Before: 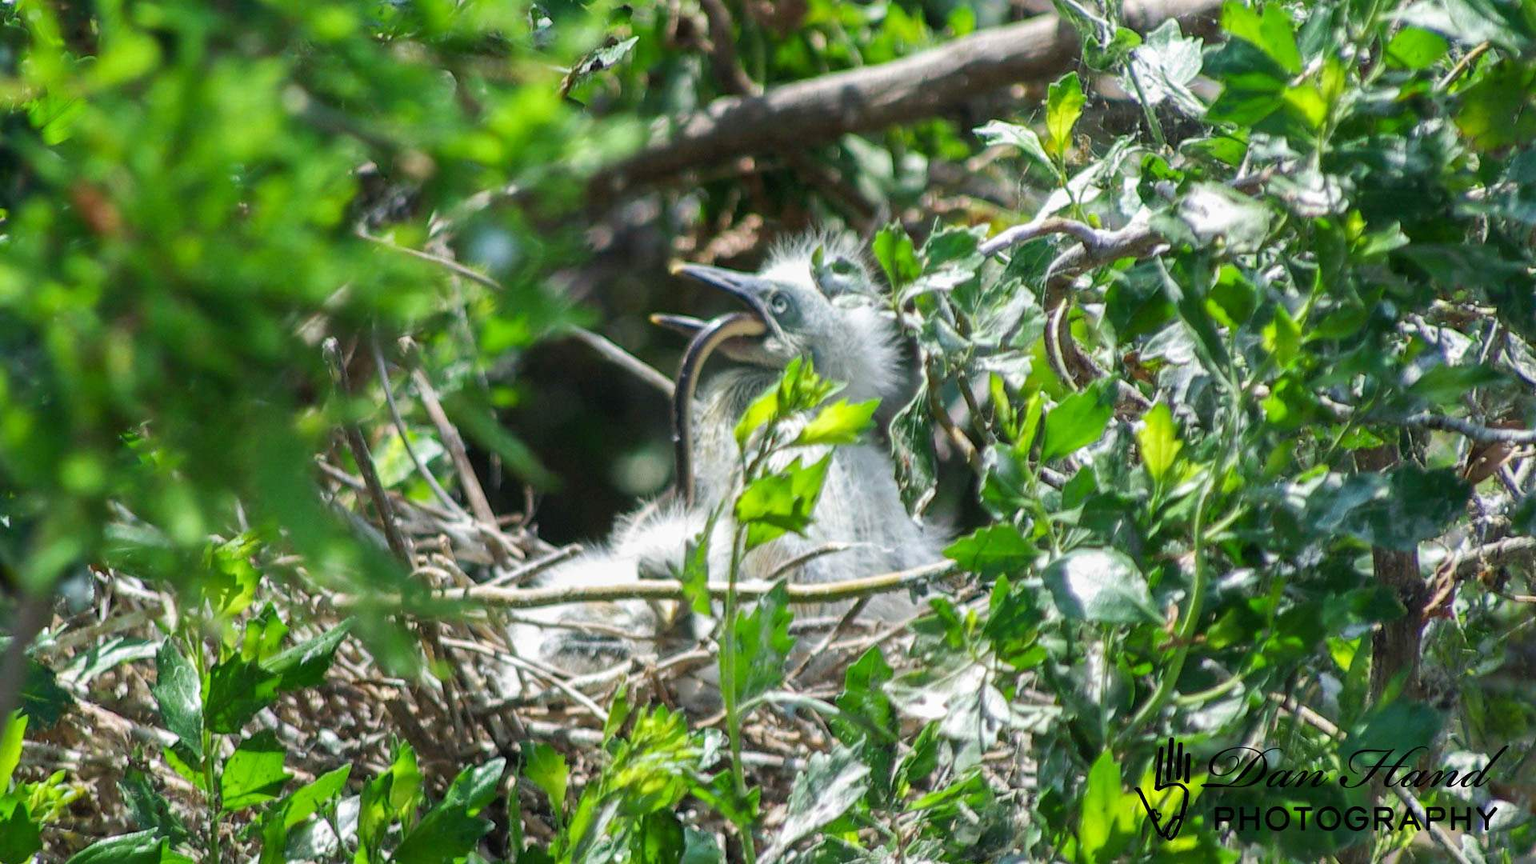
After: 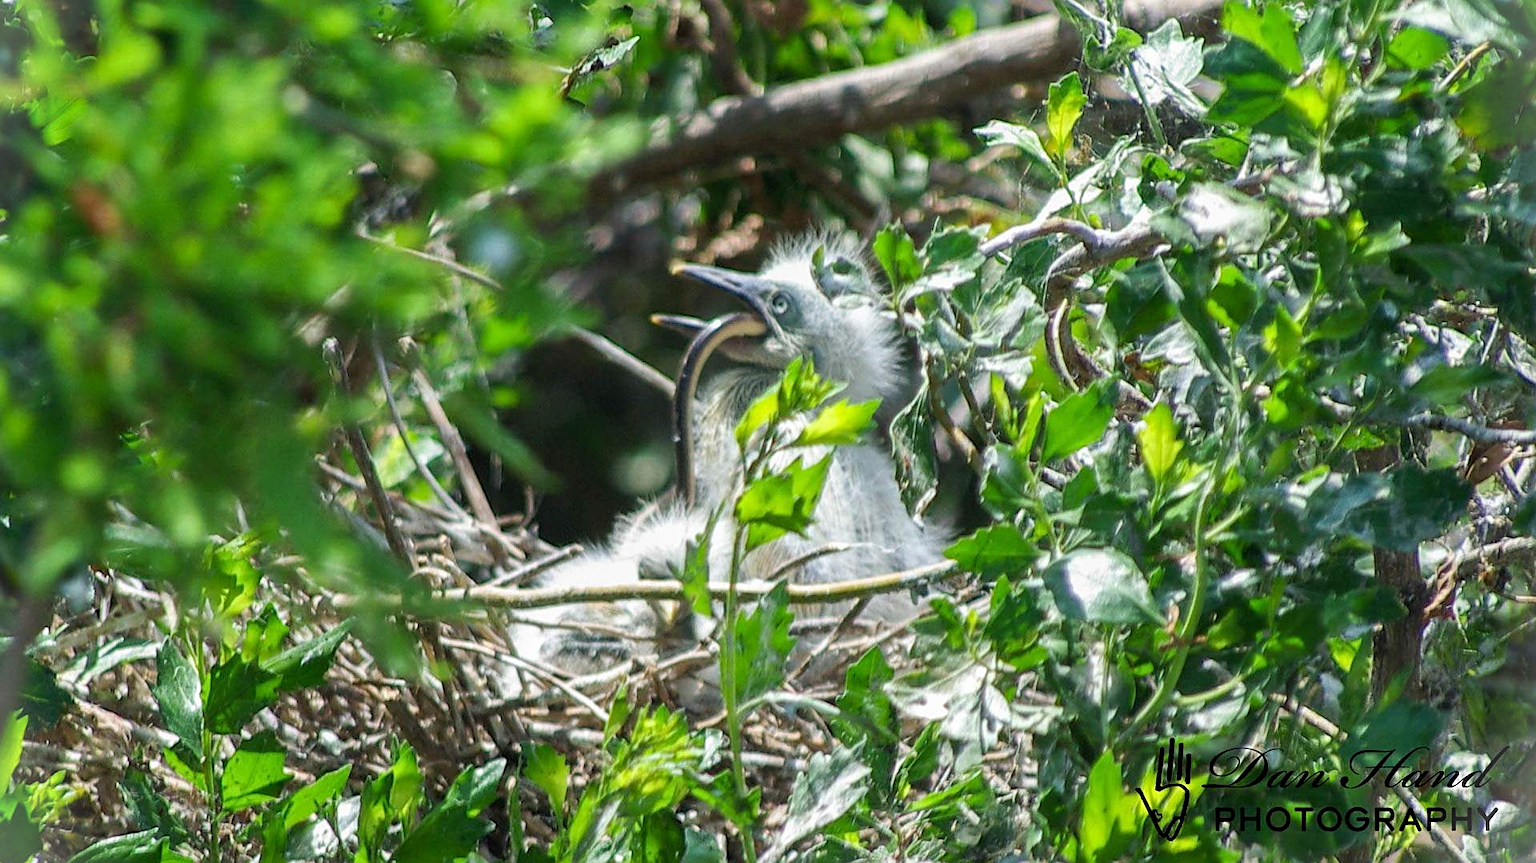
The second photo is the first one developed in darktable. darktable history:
sharpen: on, module defaults
vignetting: fall-off start 100%, brightness 0.3, saturation 0
